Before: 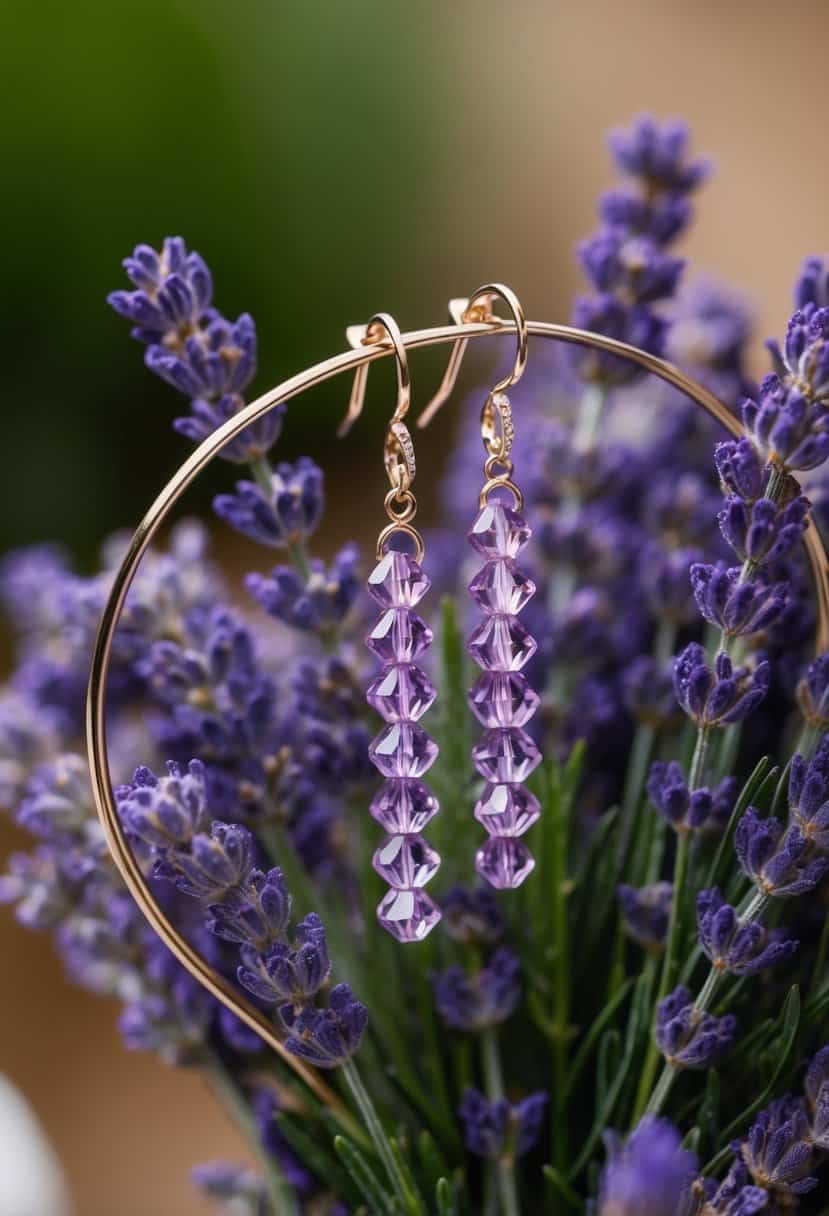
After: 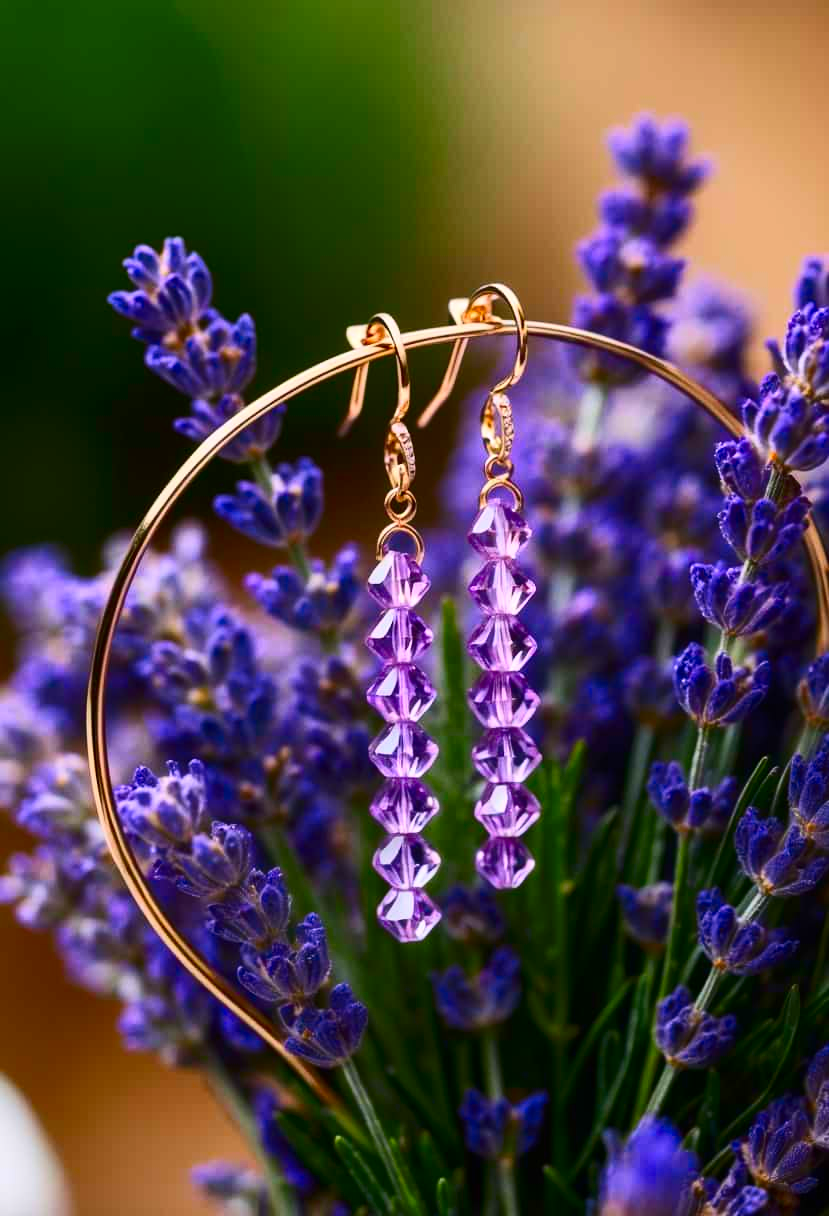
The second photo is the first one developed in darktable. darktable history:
contrast brightness saturation: contrast 0.26, brightness 0.02, saturation 0.87
